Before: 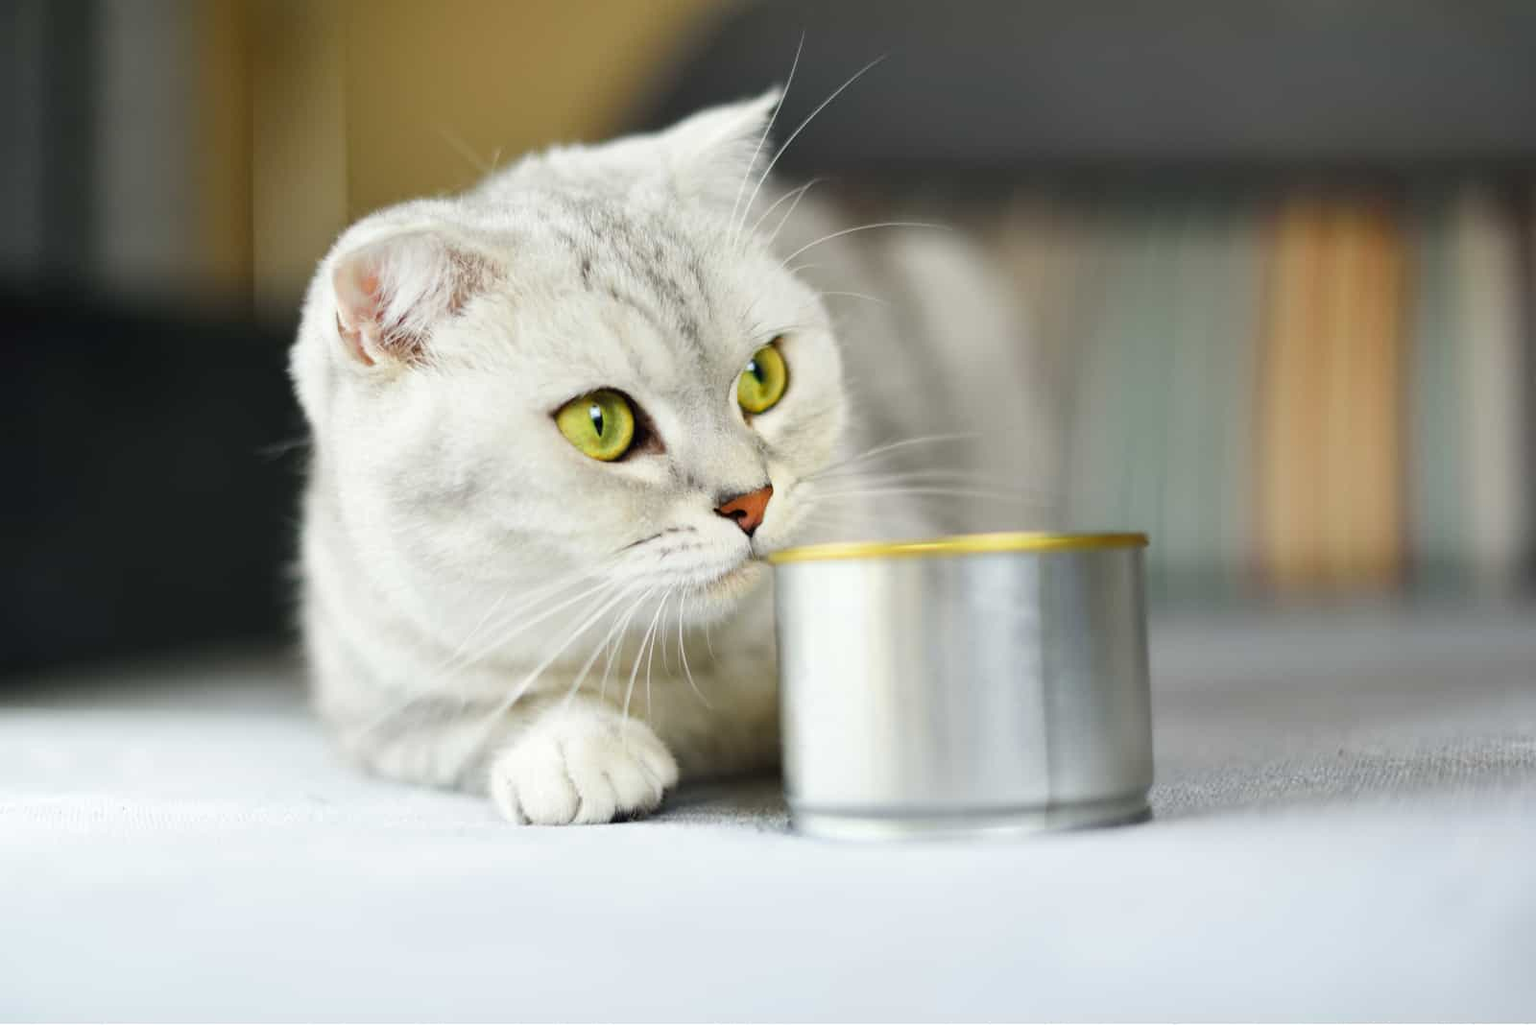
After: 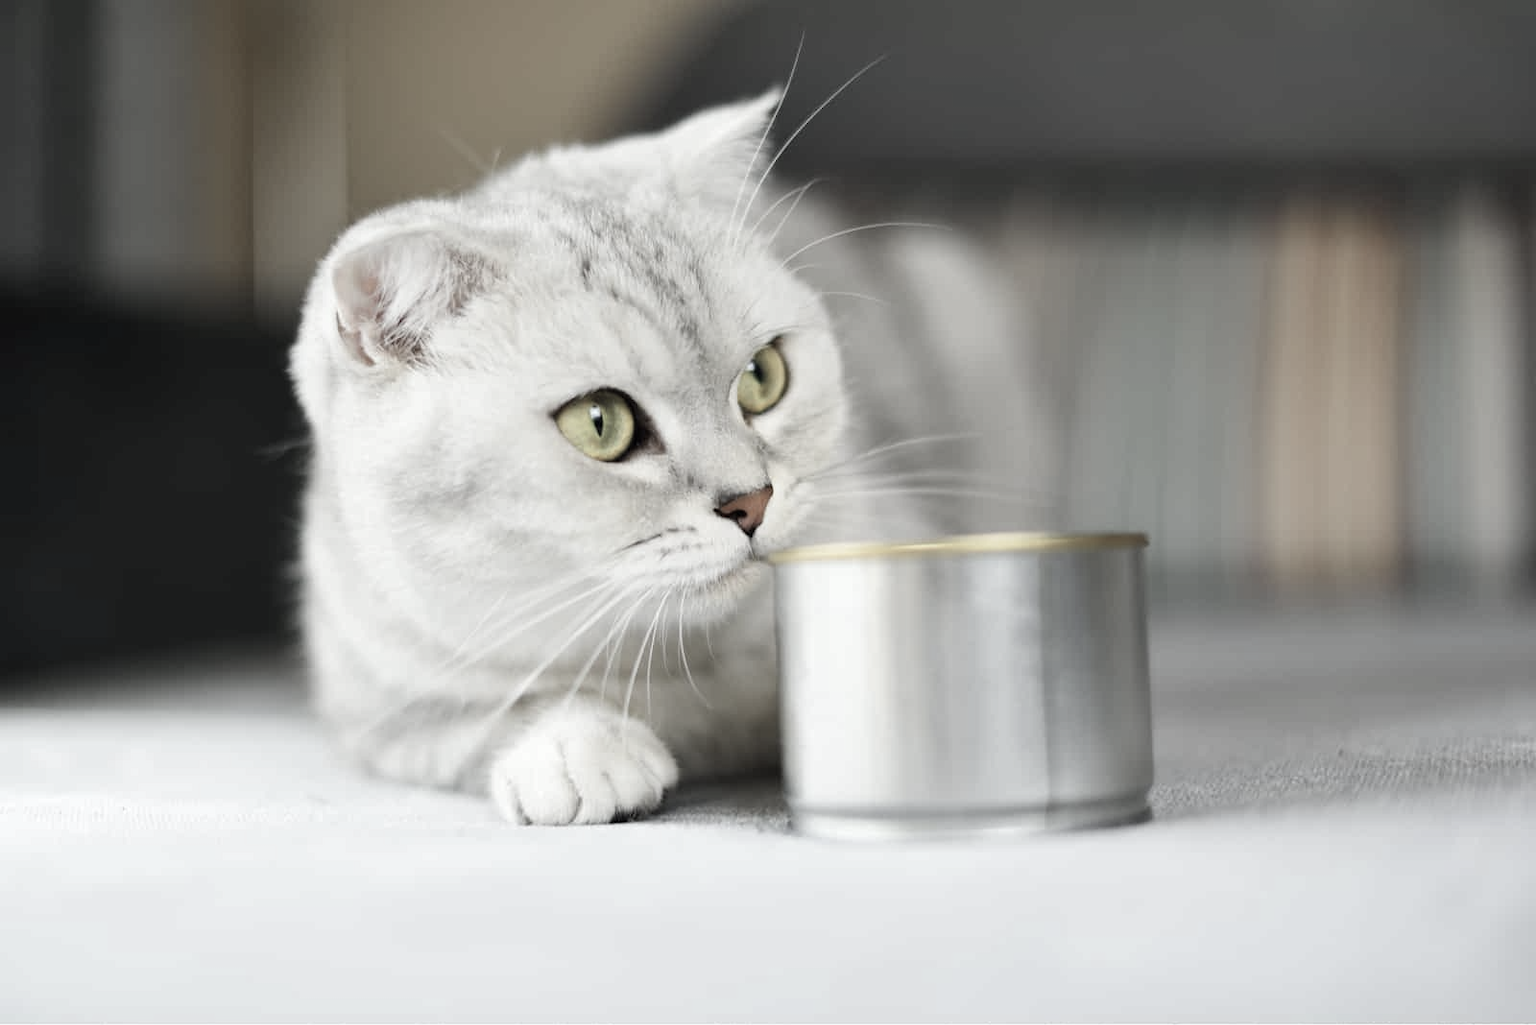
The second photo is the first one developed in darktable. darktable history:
color correction: highlights b* -0.04, saturation 0.318
